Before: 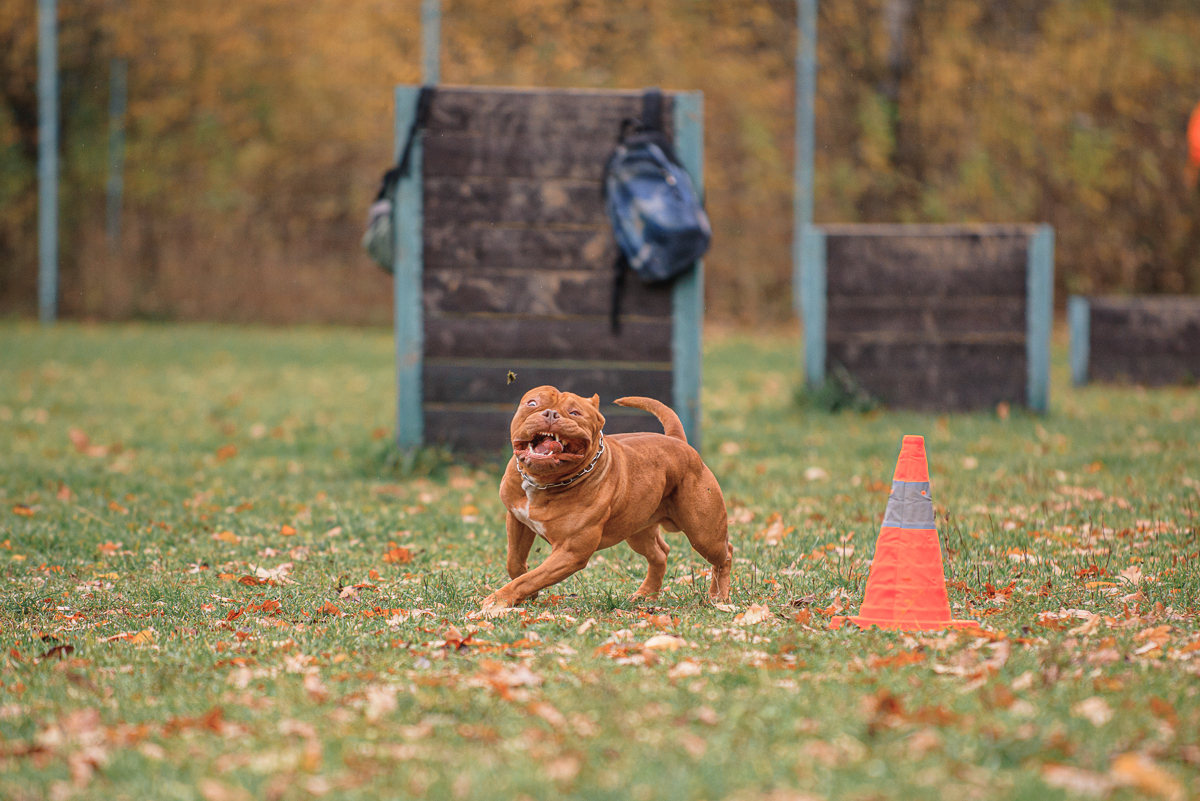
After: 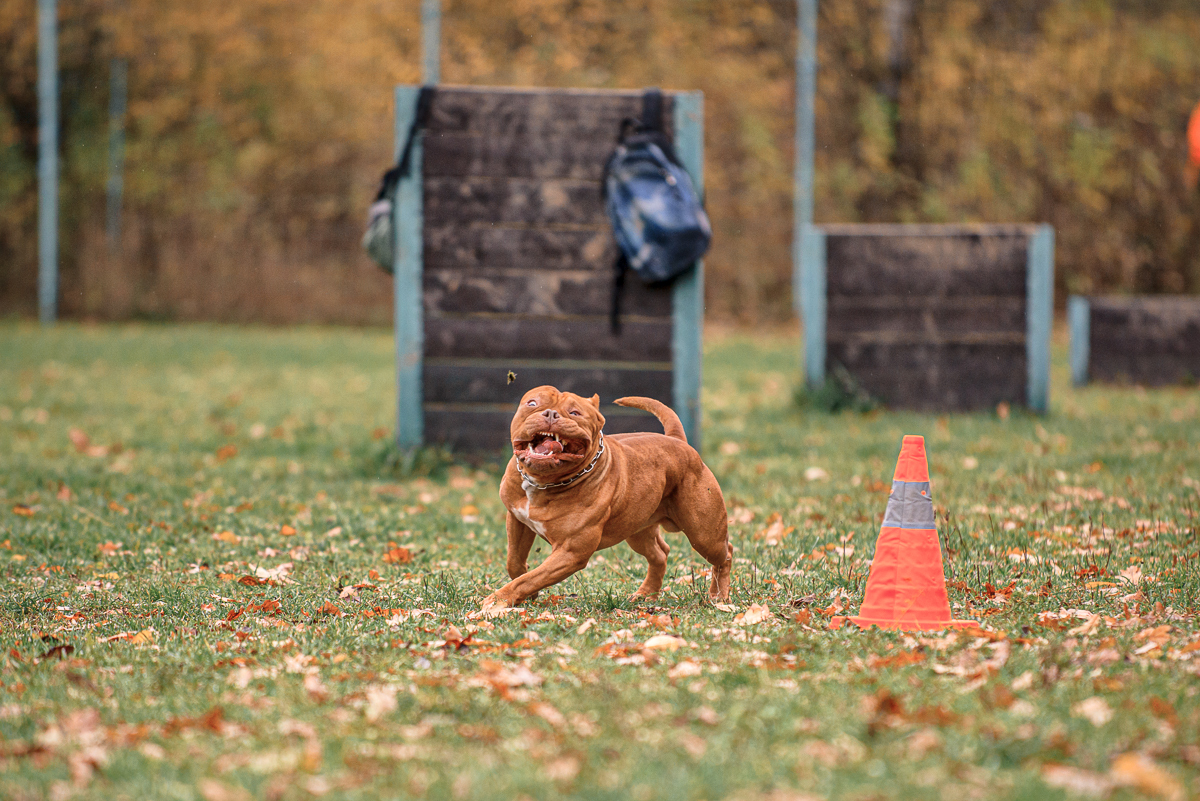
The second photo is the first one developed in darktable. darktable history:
local contrast: mode bilateral grid, contrast 21, coarseness 49, detail 138%, midtone range 0.2
